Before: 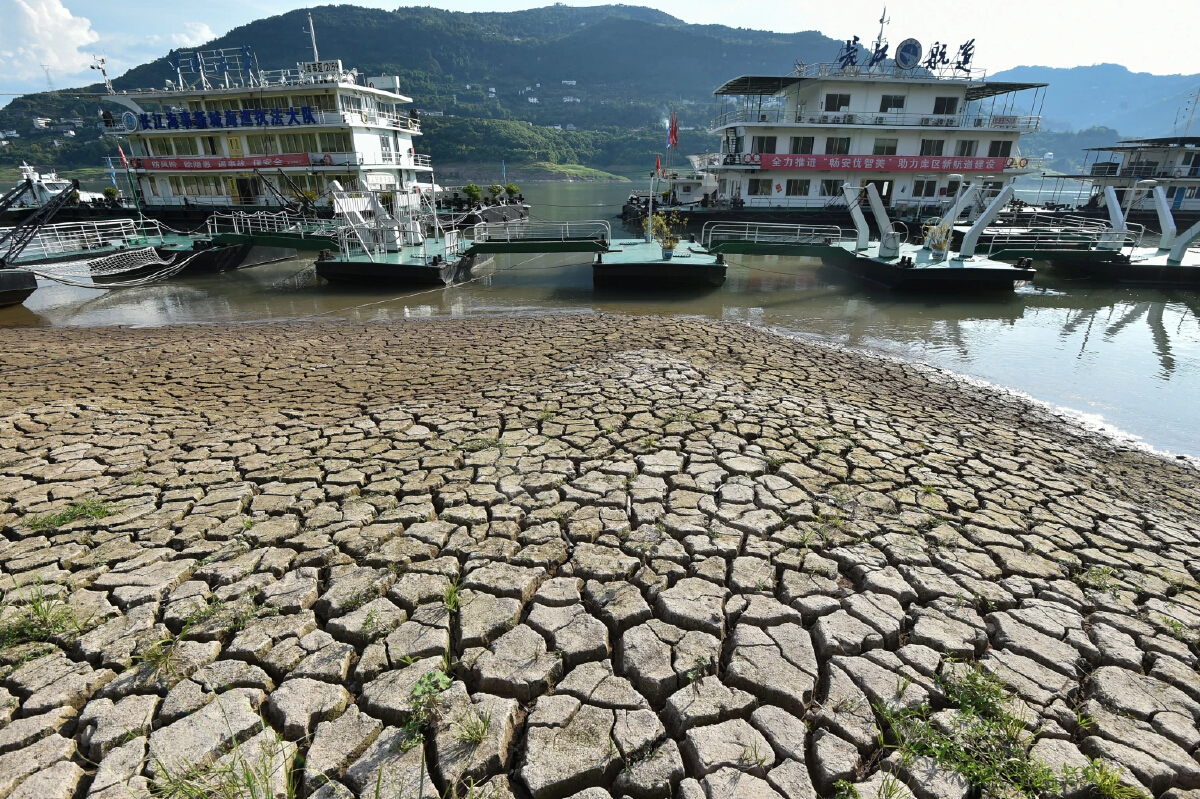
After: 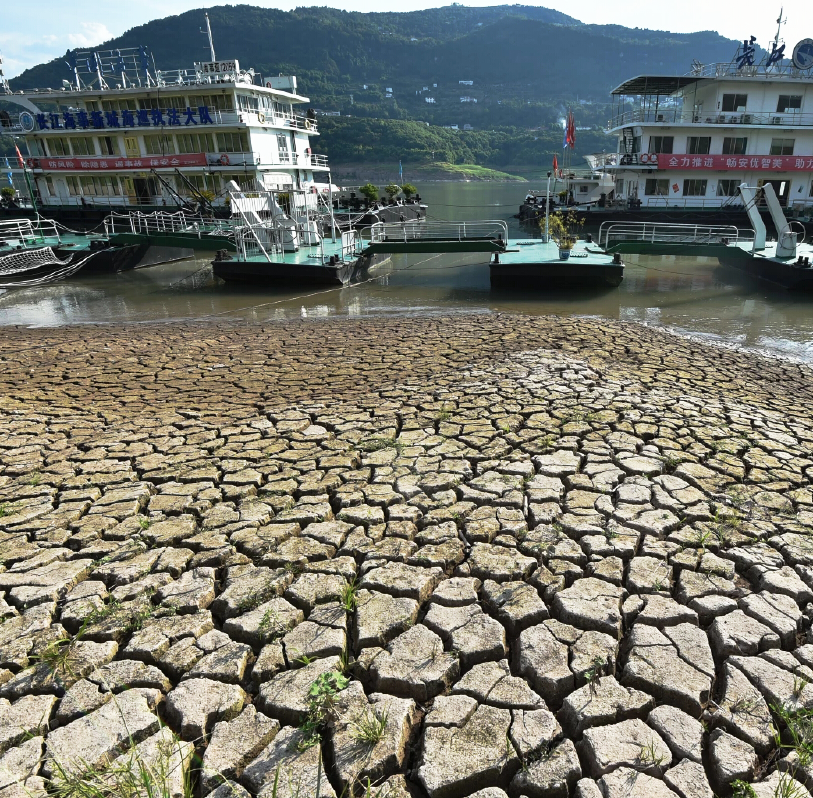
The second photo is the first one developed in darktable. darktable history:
crop and rotate: left 8.62%, right 23.566%
base curve: curves: ch0 [(0, 0) (0.257, 0.25) (0.482, 0.586) (0.757, 0.871) (1, 1)], preserve colors none
